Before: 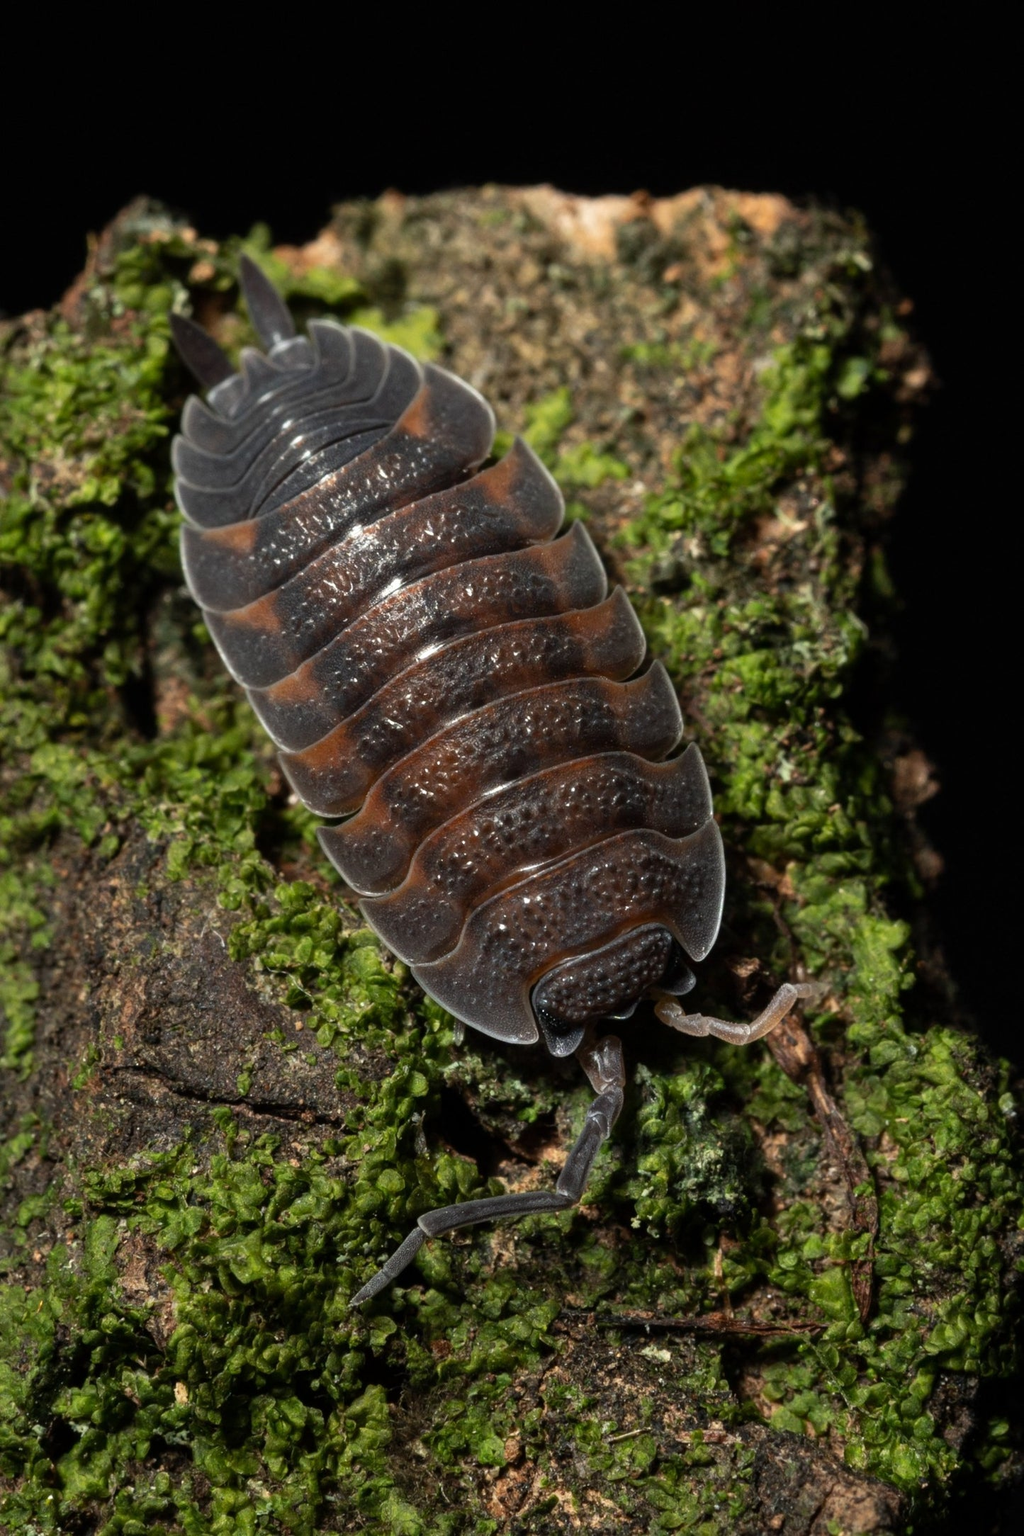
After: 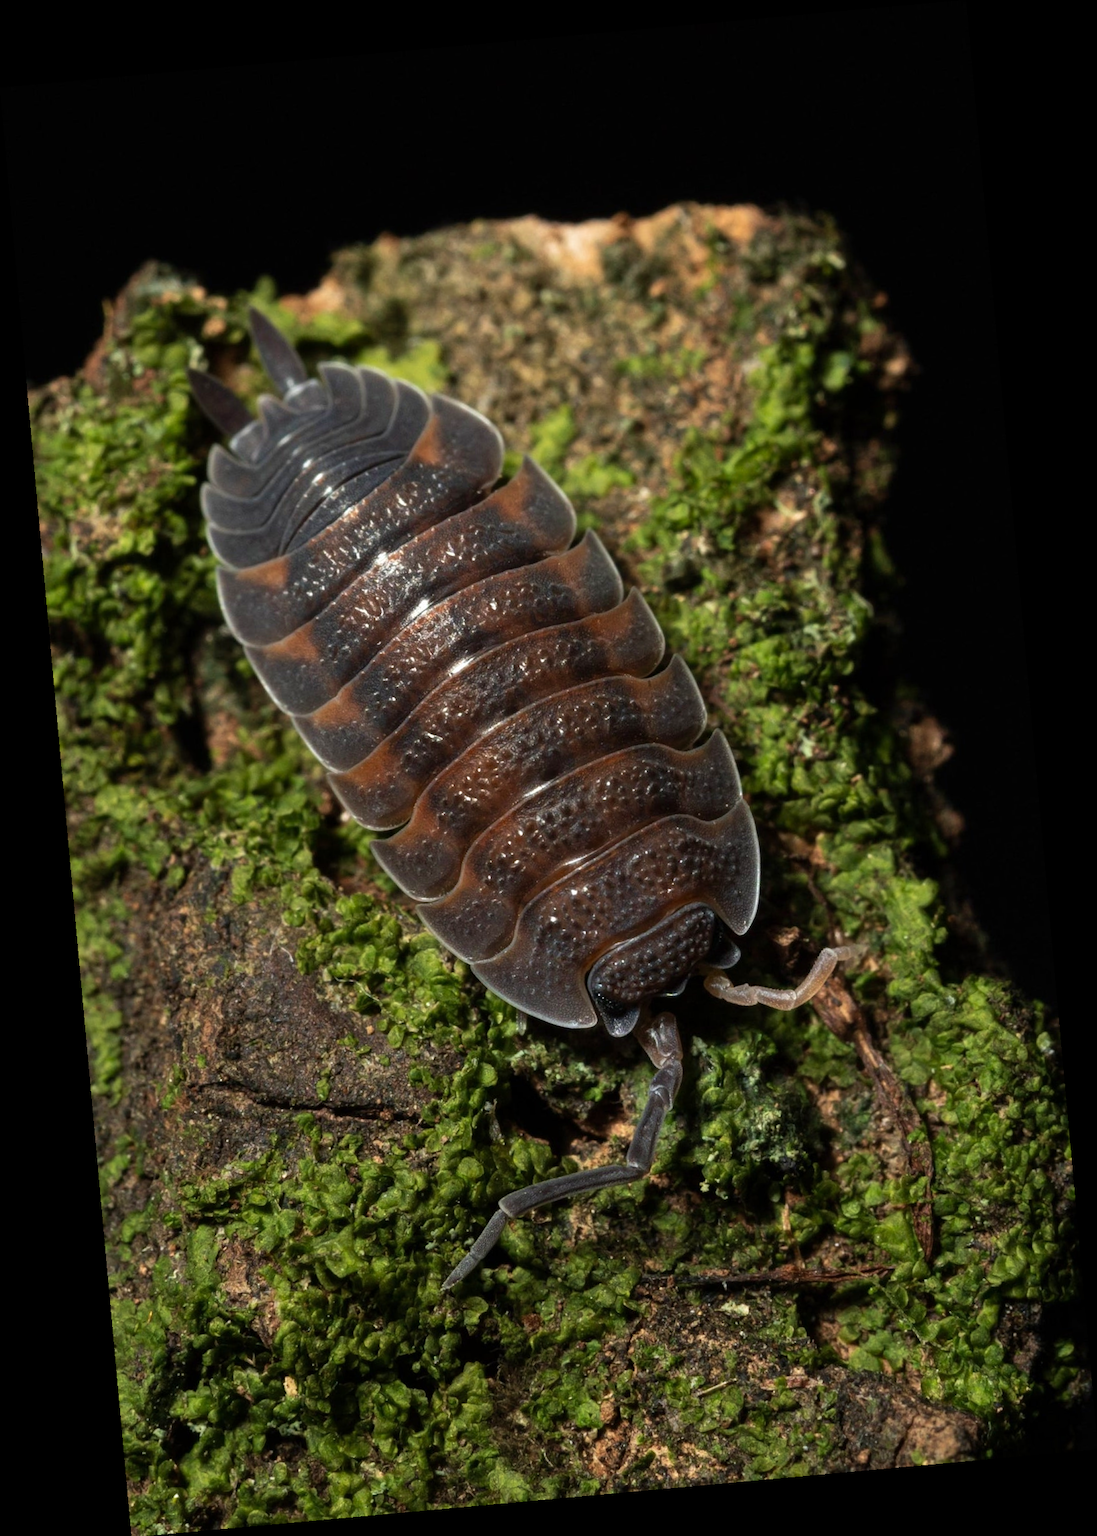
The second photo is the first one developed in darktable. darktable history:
rotate and perspective: rotation -5.2°, automatic cropping off
velvia: on, module defaults
